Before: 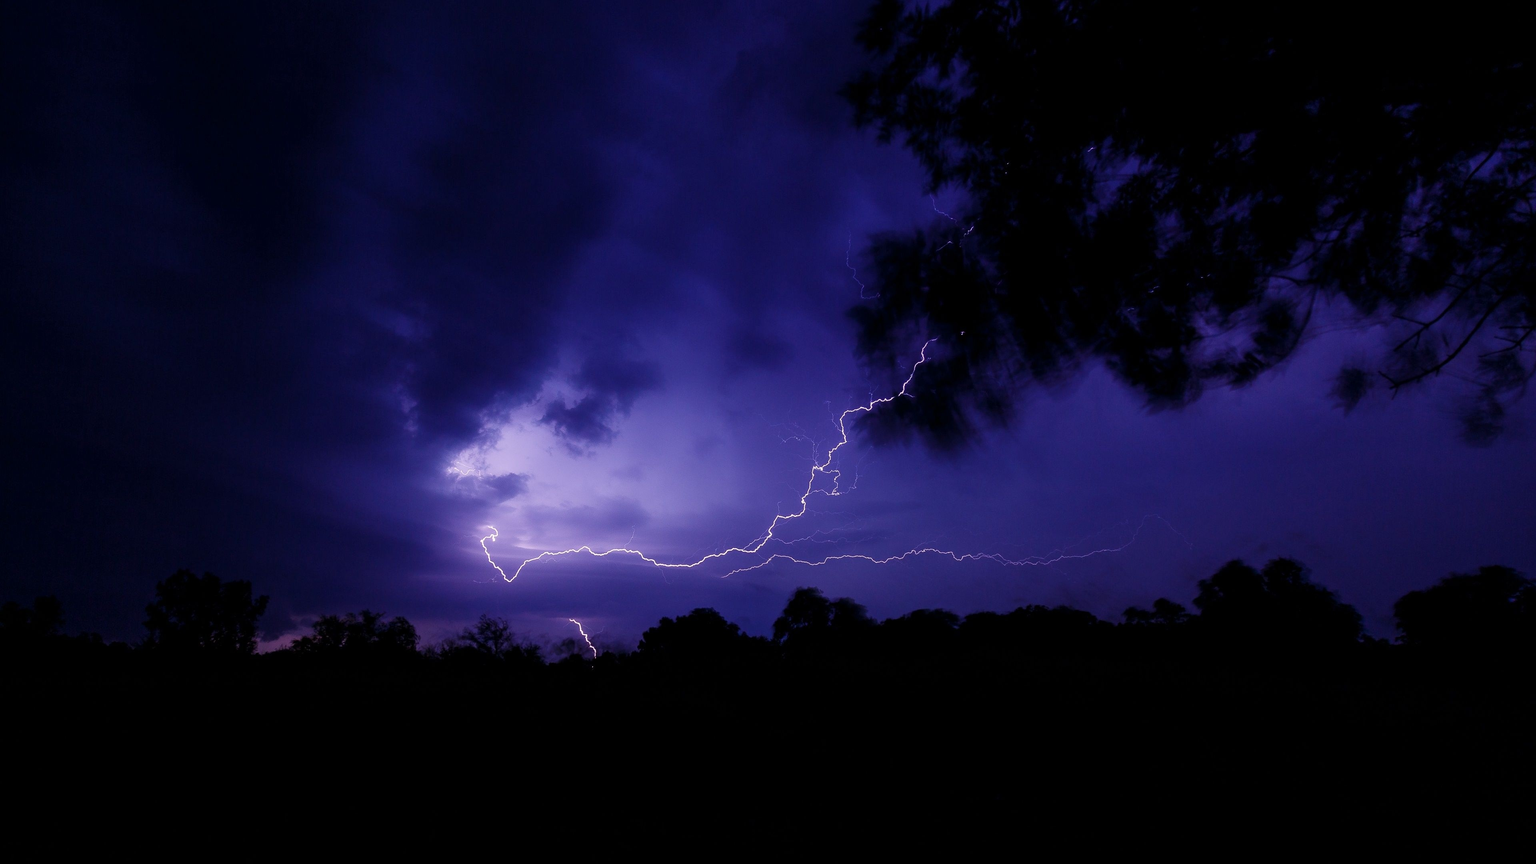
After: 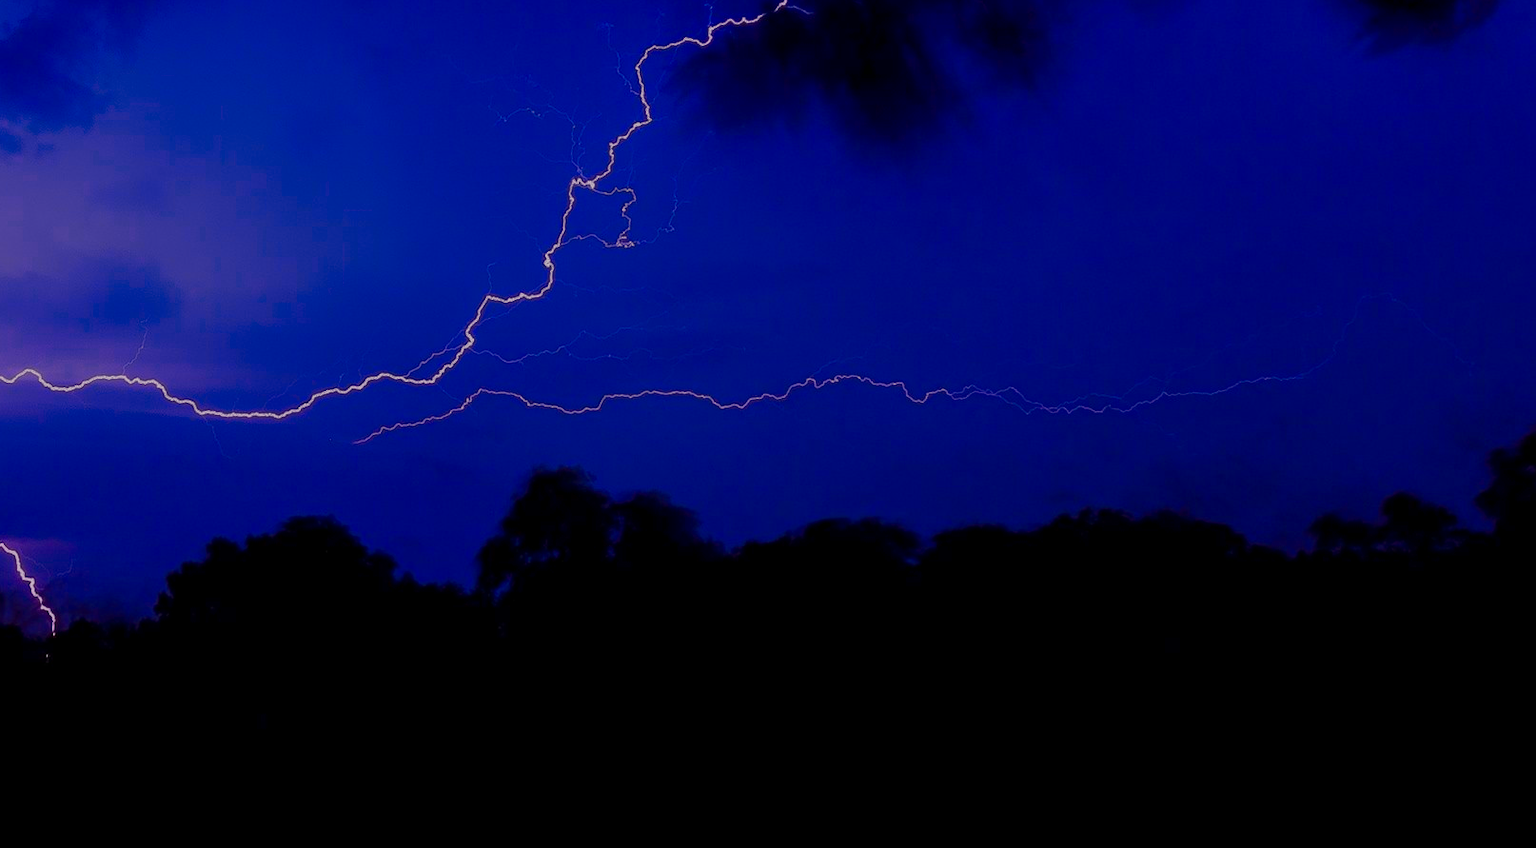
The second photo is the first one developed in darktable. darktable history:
exposure: black level correction 0.001, exposure 0.499 EV, compensate highlight preservation false
crop: left 37.298%, top 45.283%, right 20.656%, bottom 13.394%
contrast brightness saturation: brightness -0.027, saturation 0.347
color zones: curves: ch0 [(0, 0.497) (0.143, 0.5) (0.286, 0.5) (0.429, 0.483) (0.571, 0.116) (0.714, -0.006) (0.857, 0.28) (1, 0.497)], process mode strong
